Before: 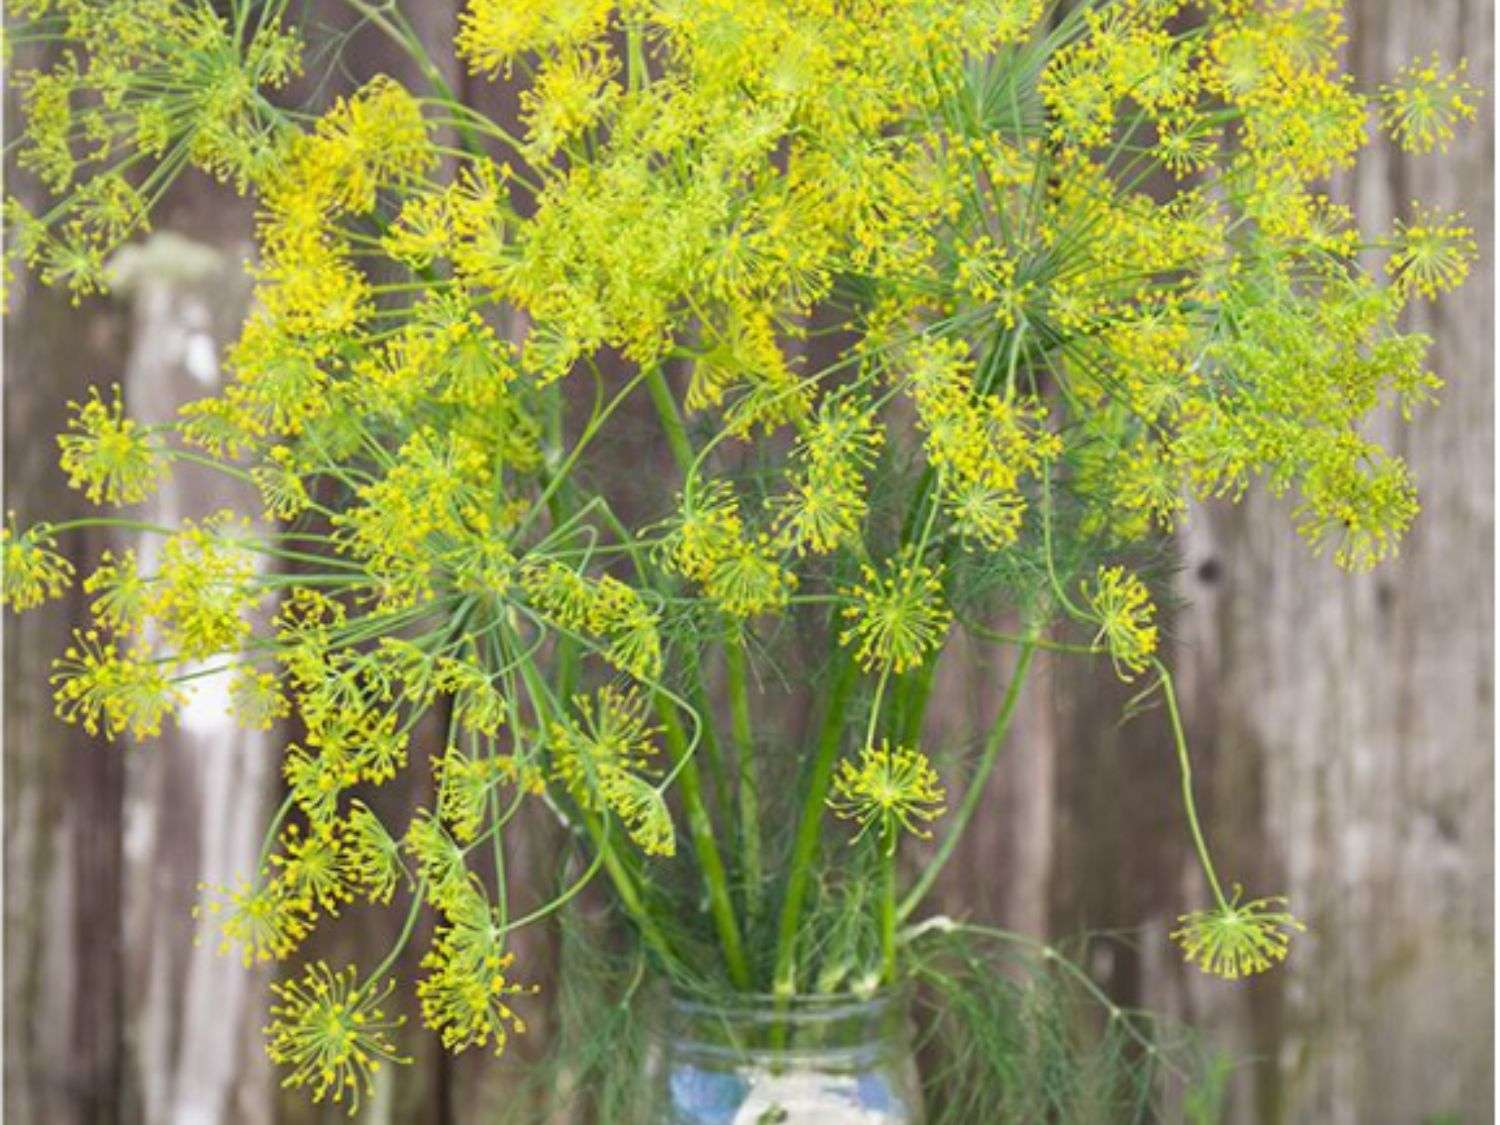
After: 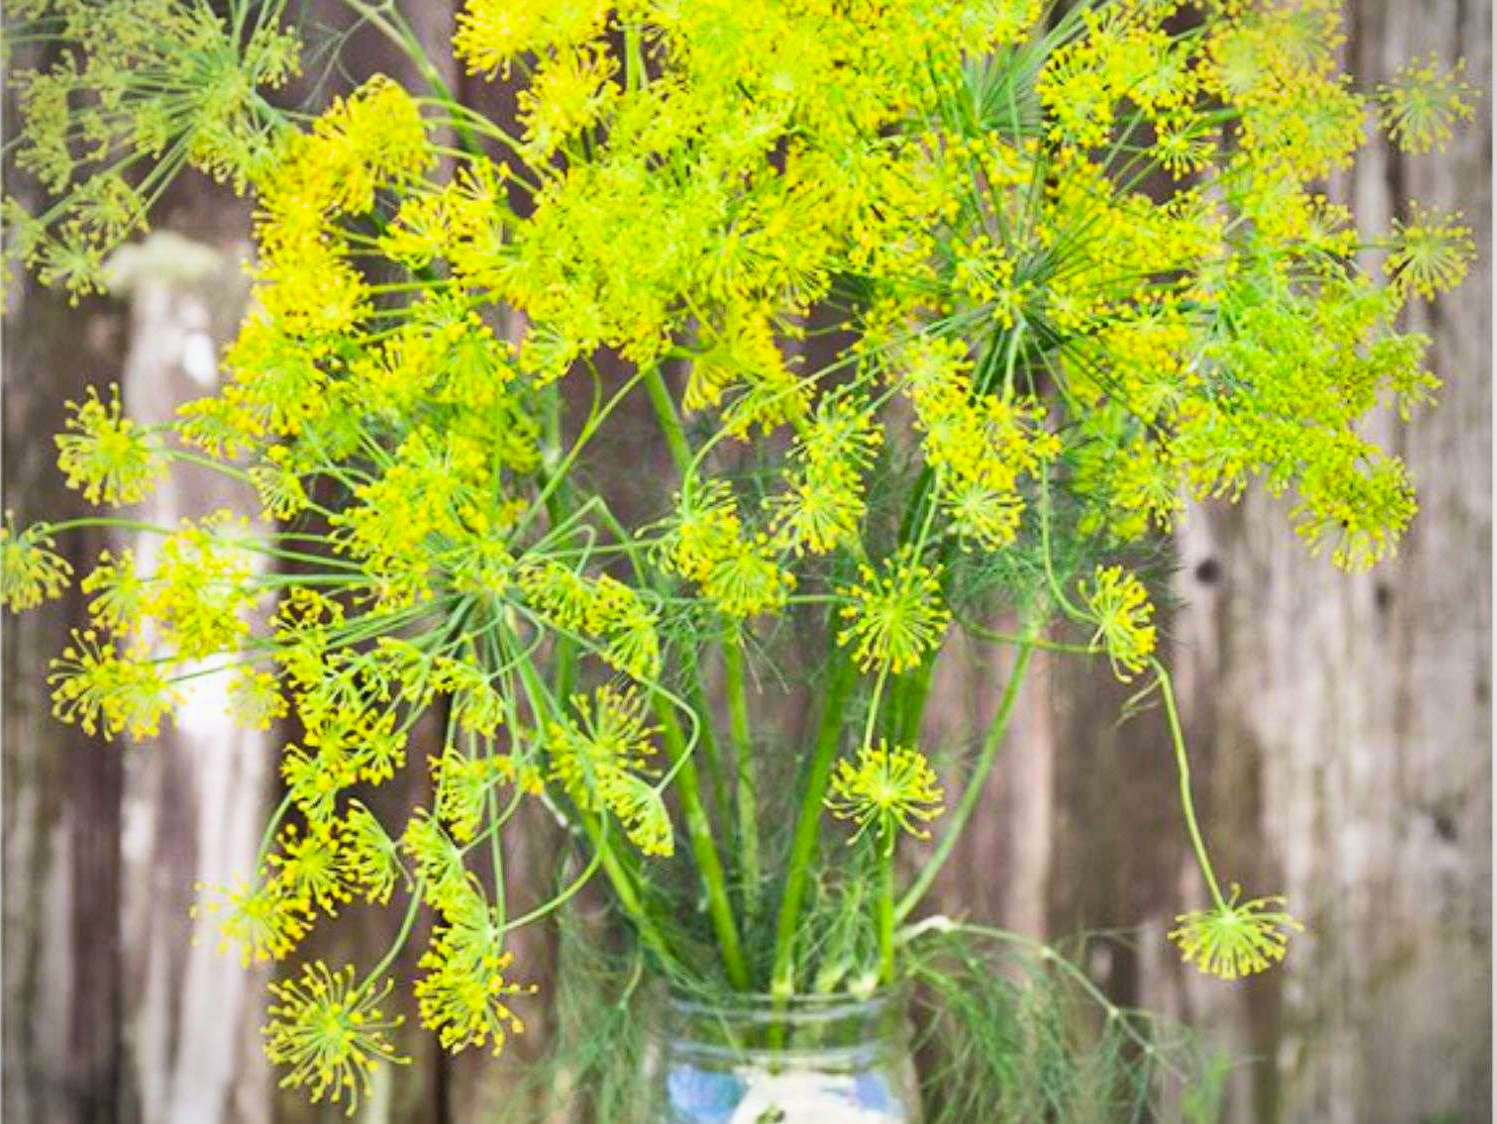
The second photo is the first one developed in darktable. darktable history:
exposure: black level correction 0, exposure 0.697 EV, compensate highlight preservation false
vignetting: fall-off radius 60.73%
contrast brightness saturation: contrast 0.044, saturation 0.162
shadows and highlights: soften with gaussian
crop: left 0.165%
filmic rgb: middle gray luminance 12.68%, black relative exposure -10.19 EV, white relative exposure 3.47 EV, target black luminance 0%, hardness 5.8, latitude 45.26%, contrast 1.218, highlights saturation mix 3.73%, shadows ↔ highlights balance 26.64%
